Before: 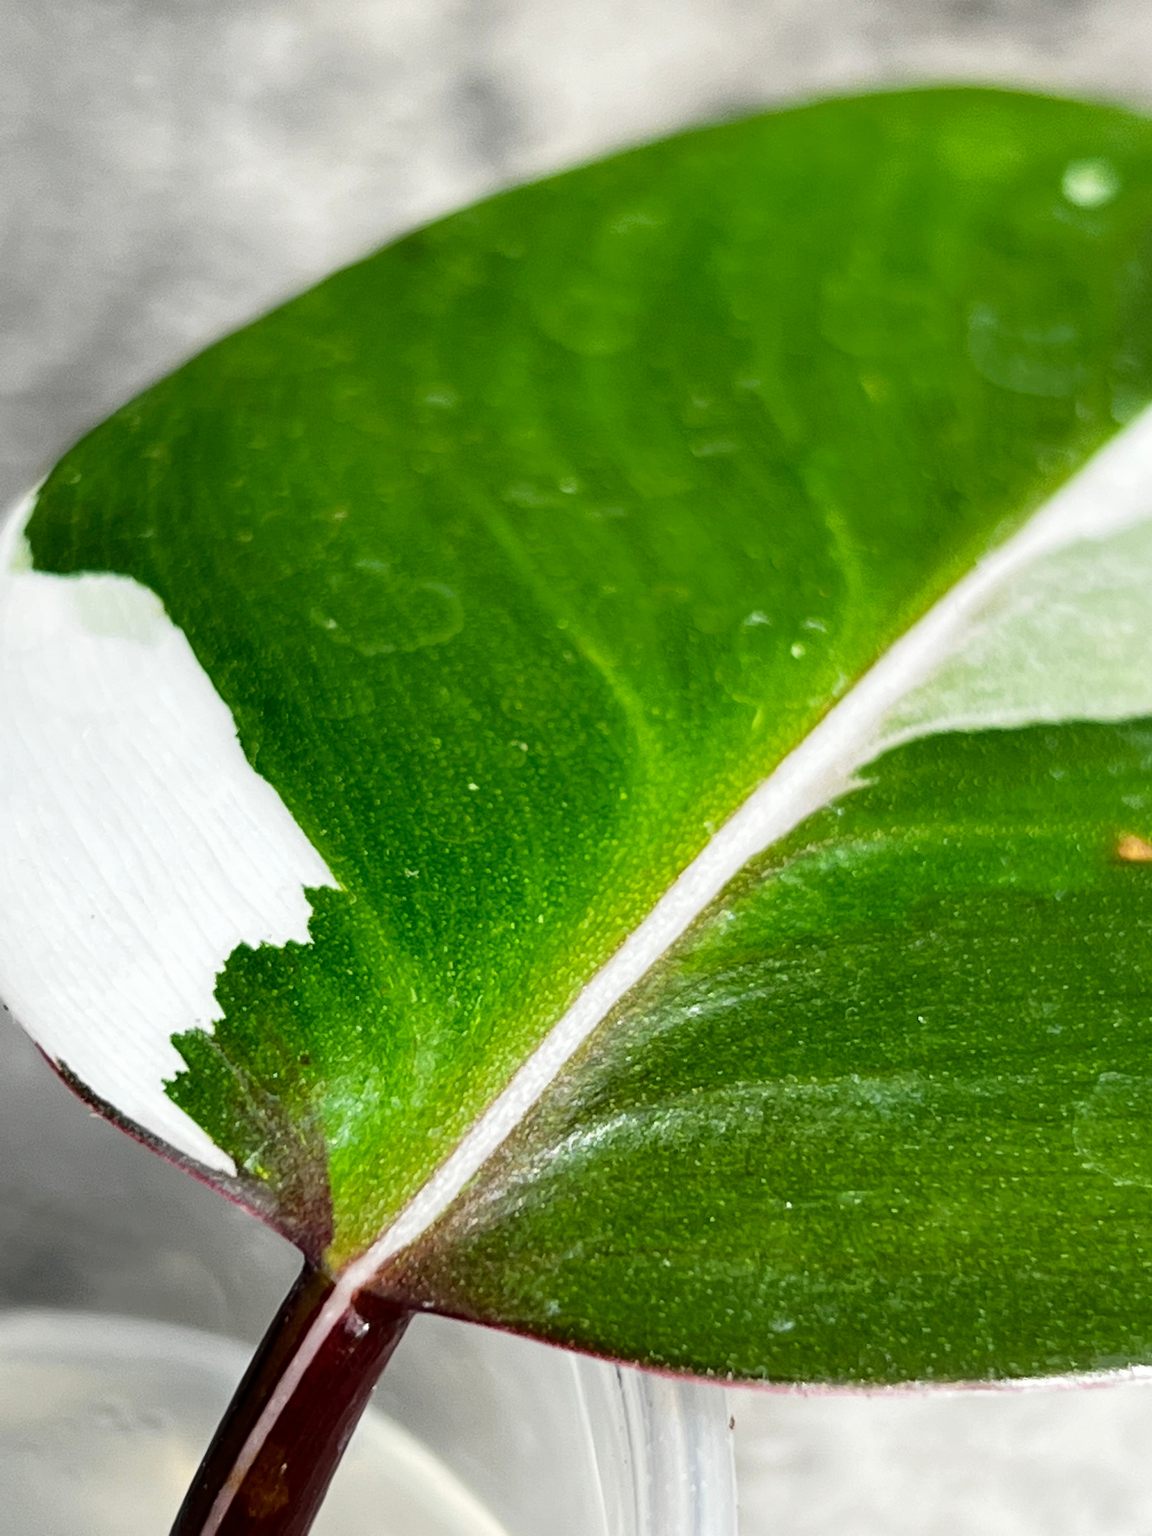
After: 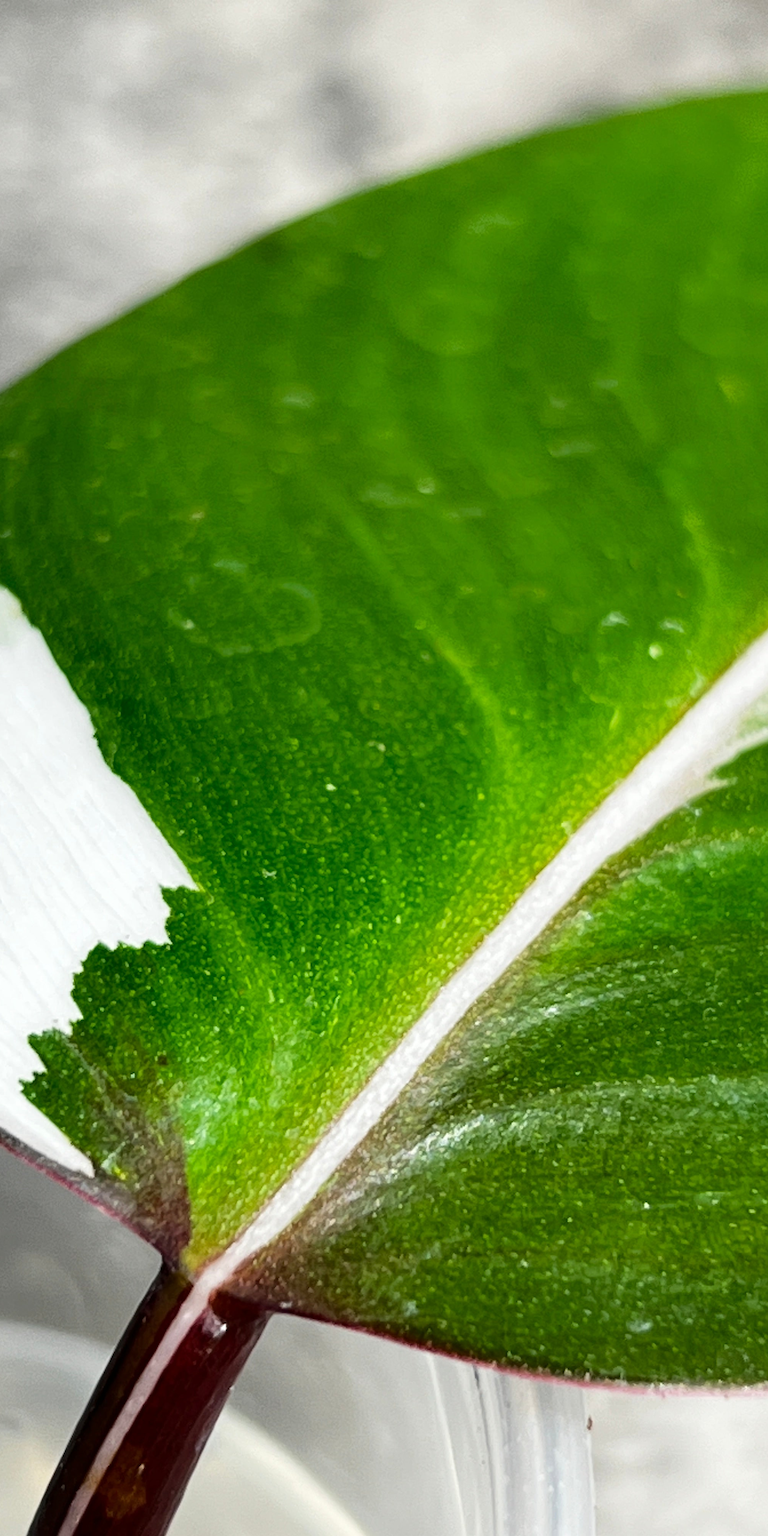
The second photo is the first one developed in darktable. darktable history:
crop and rotate: left 12.42%, right 20.912%
